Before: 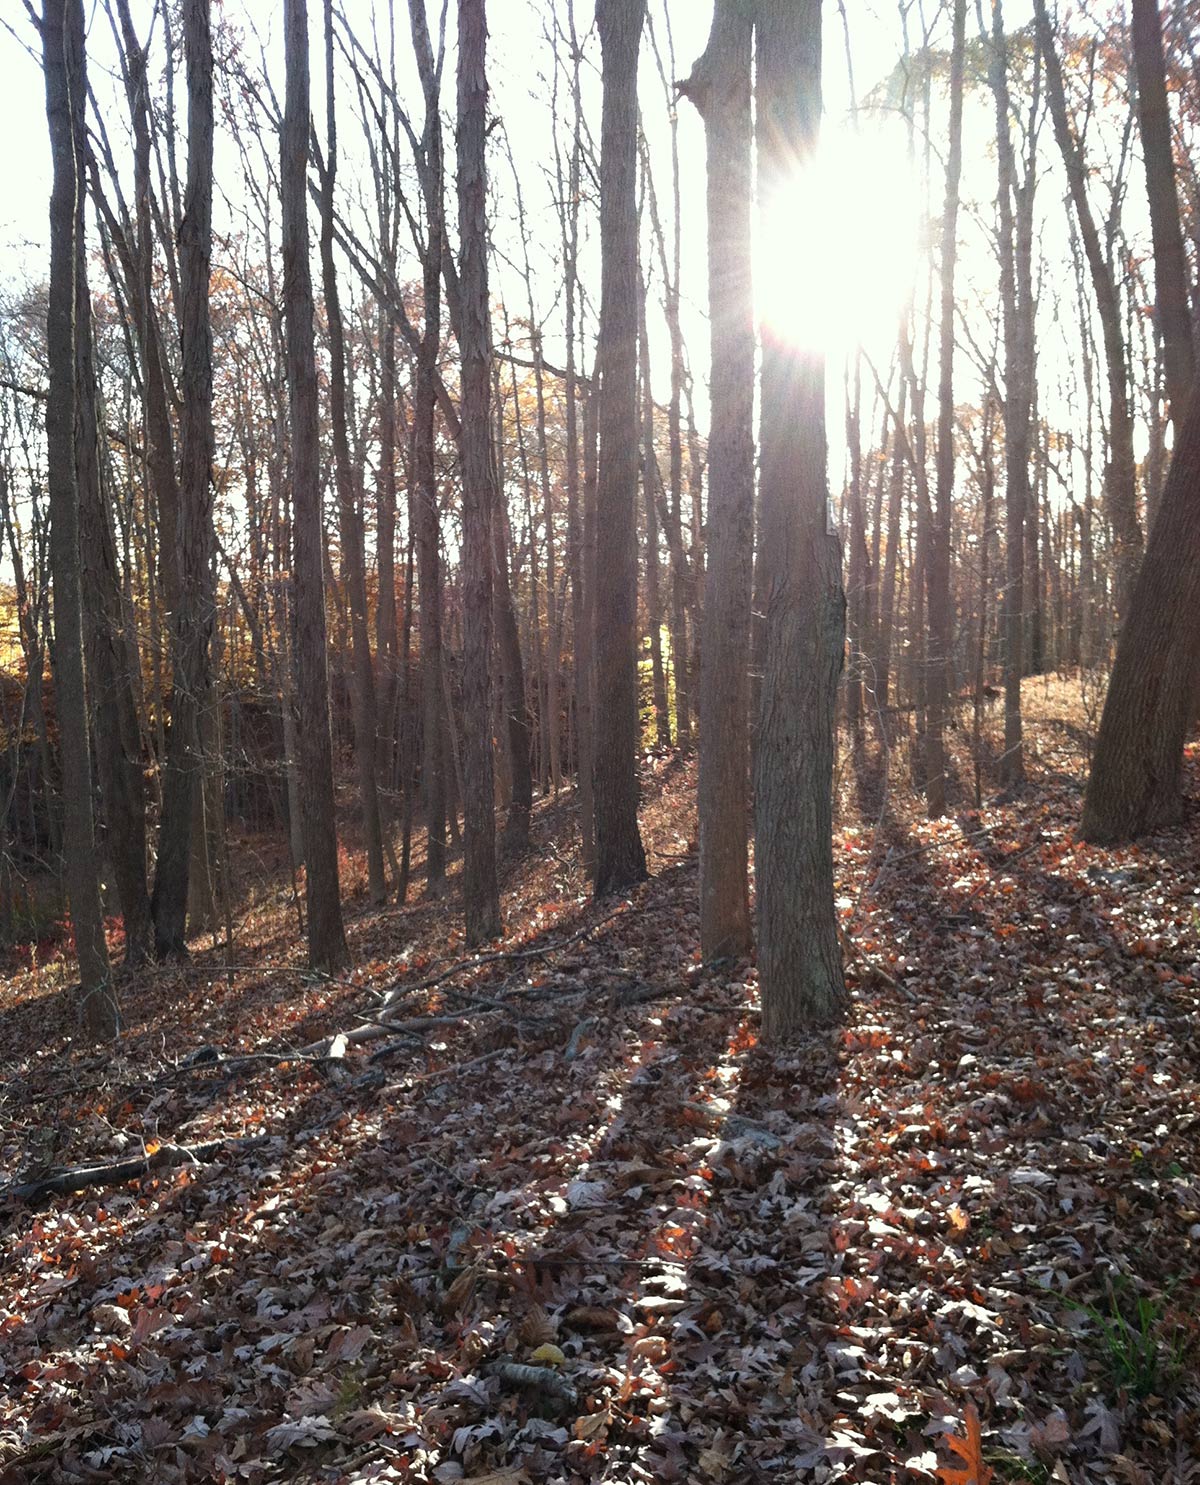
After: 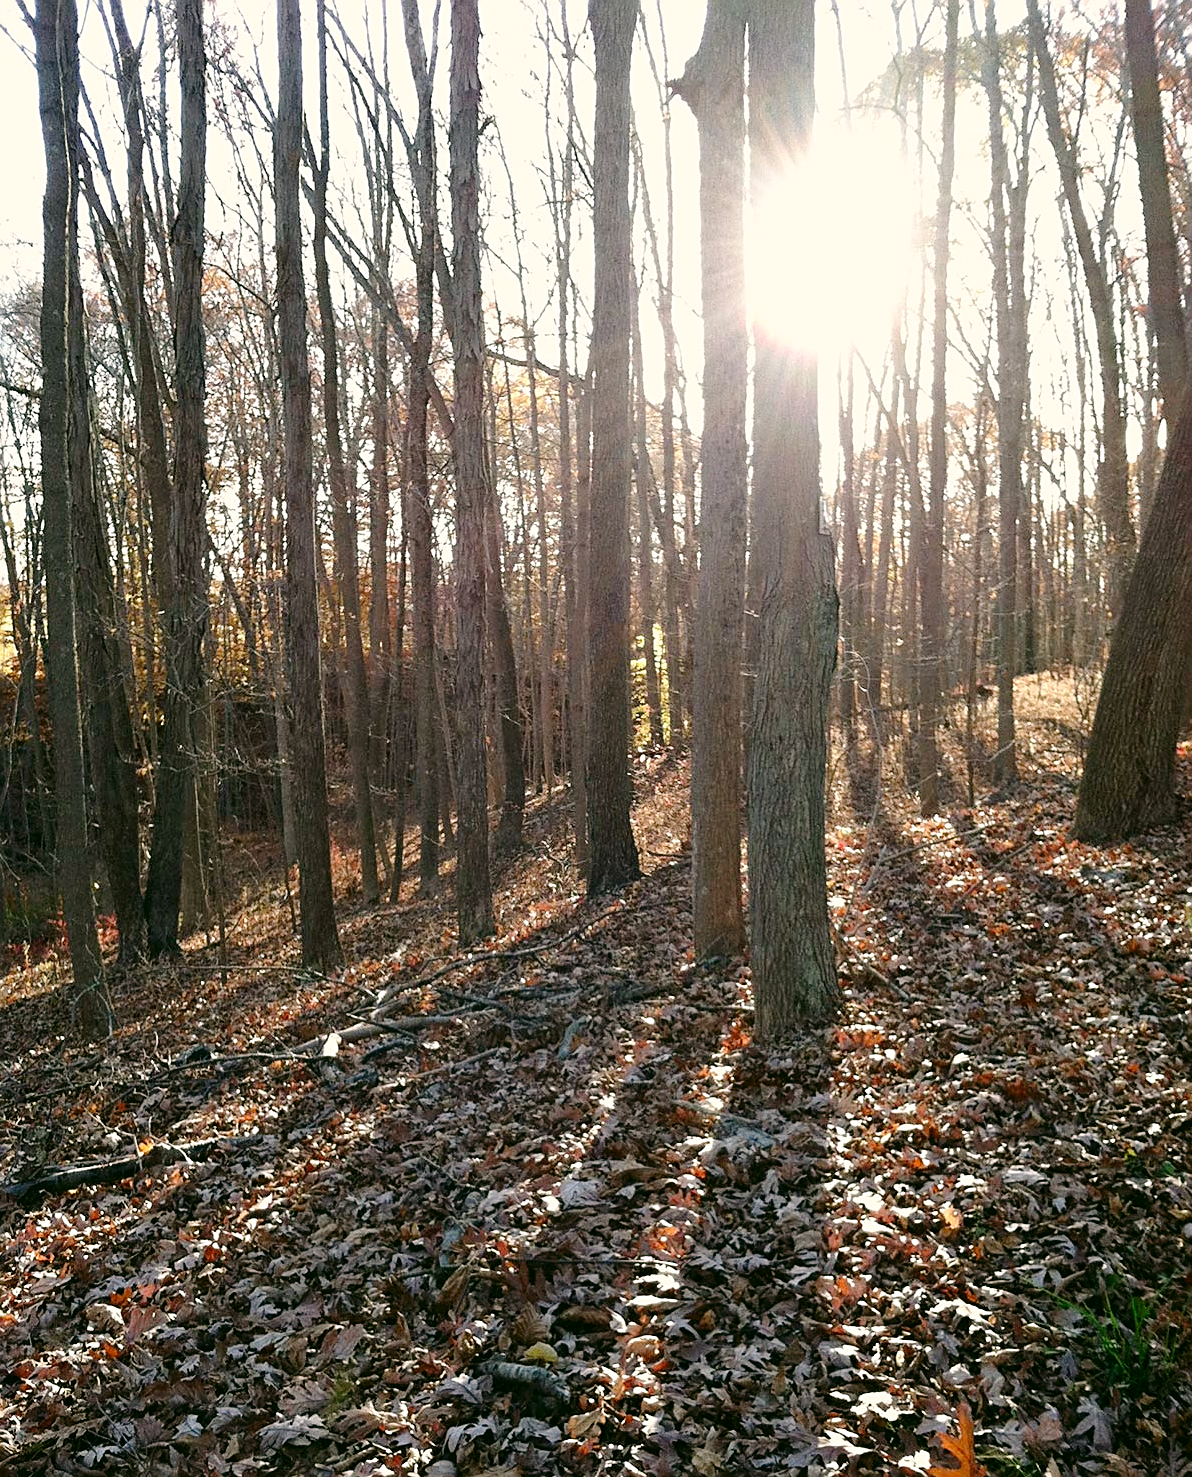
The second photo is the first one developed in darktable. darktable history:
sharpen: on, module defaults
color correction: highlights a* 4.02, highlights b* 4.98, shadows a* -7.55, shadows b* 4.98
crop and rotate: left 0.614%, top 0.179%, bottom 0.309%
tone curve: curves: ch0 [(0, 0) (0.003, 0.001) (0.011, 0.004) (0.025, 0.013) (0.044, 0.022) (0.069, 0.035) (0.1, 0.053) (0.136, 0.088) (0.177, 0.149) (0.224, 0.213) (0.277, 0.293) (0.335, 0.381) (0.399, 0.463) (0.468, 0.546) (0.543, 0.616) (0.623, 0.693) (0.709, 0.766) (0.801, 0.843) (0.898, 0.921) (1, 1)], preserve colors none
